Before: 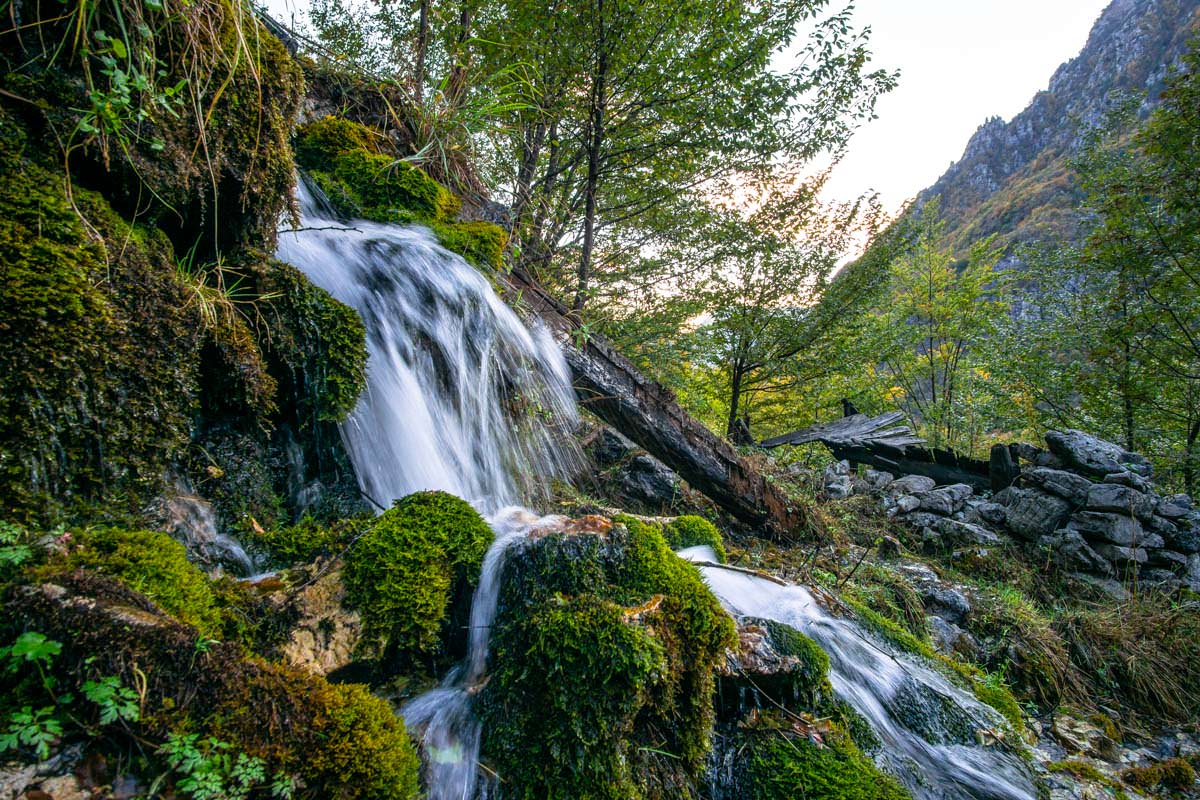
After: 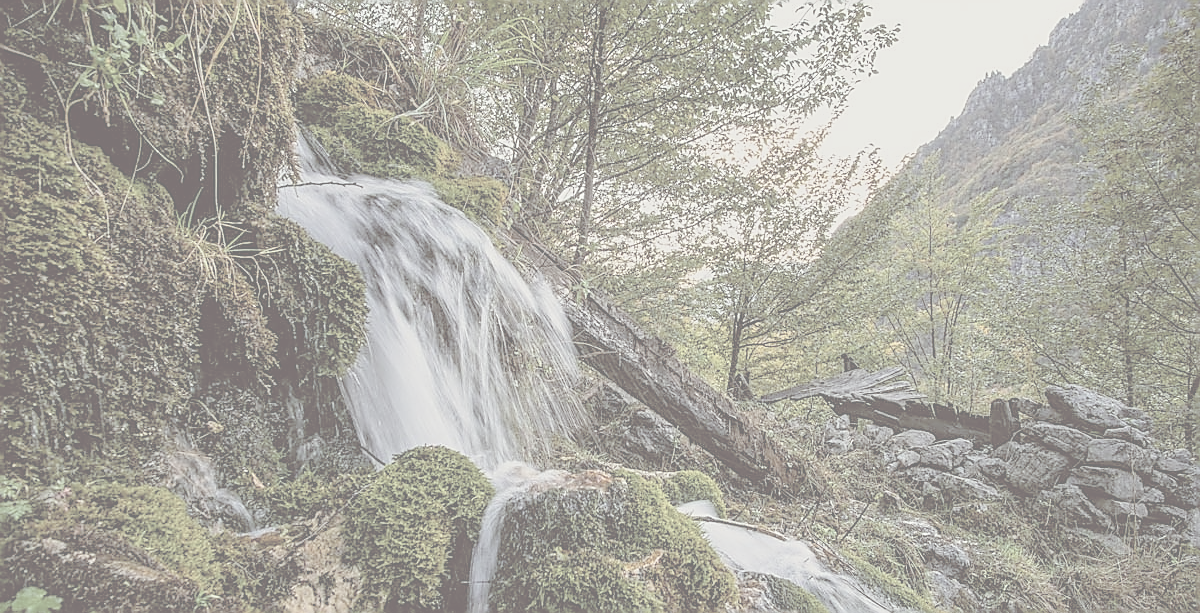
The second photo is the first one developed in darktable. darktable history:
white balance: emerald 1
crop: top 5.667%, bottom 17.637%
color balance: lift [1.001, 1.007, 1, 0.993], gamma [1.023, 1.026, 1.01, 0.974], gain [0.964, 1.059, 1.073, 0.927]
contrast brightness saturation: contrast -0.32, brightness 0.75, saturation -0.78
sharpen: radius 1.4, amount 1.25, threshold 0.7
